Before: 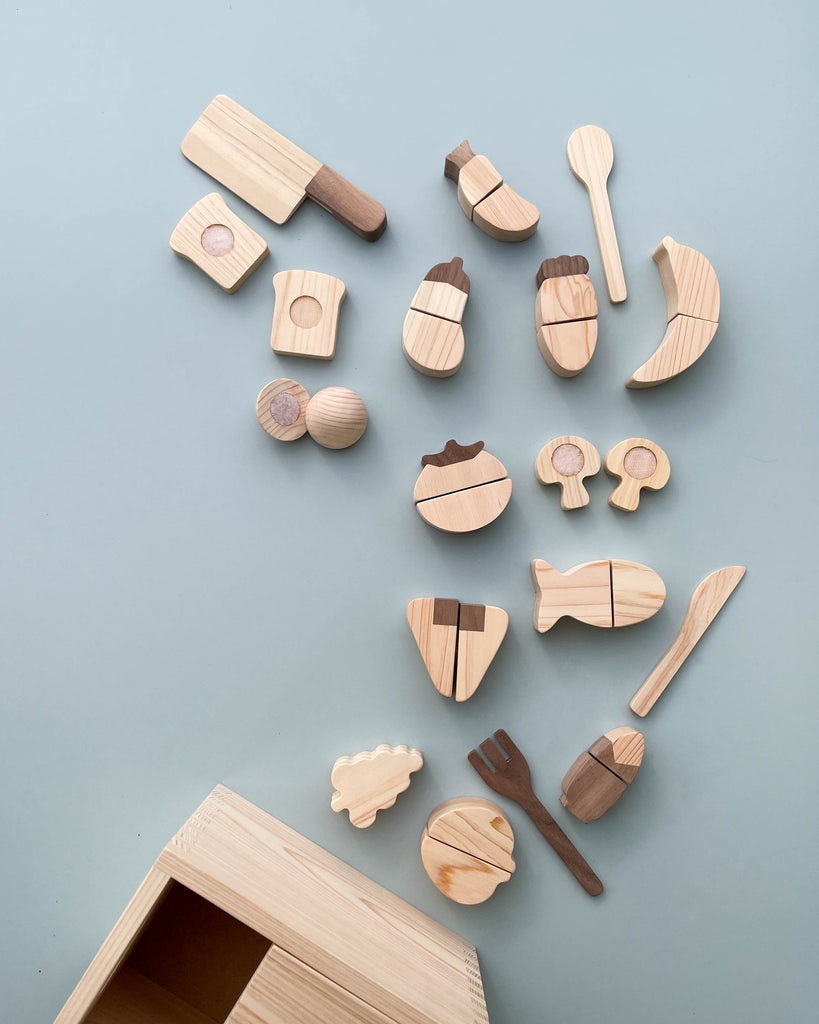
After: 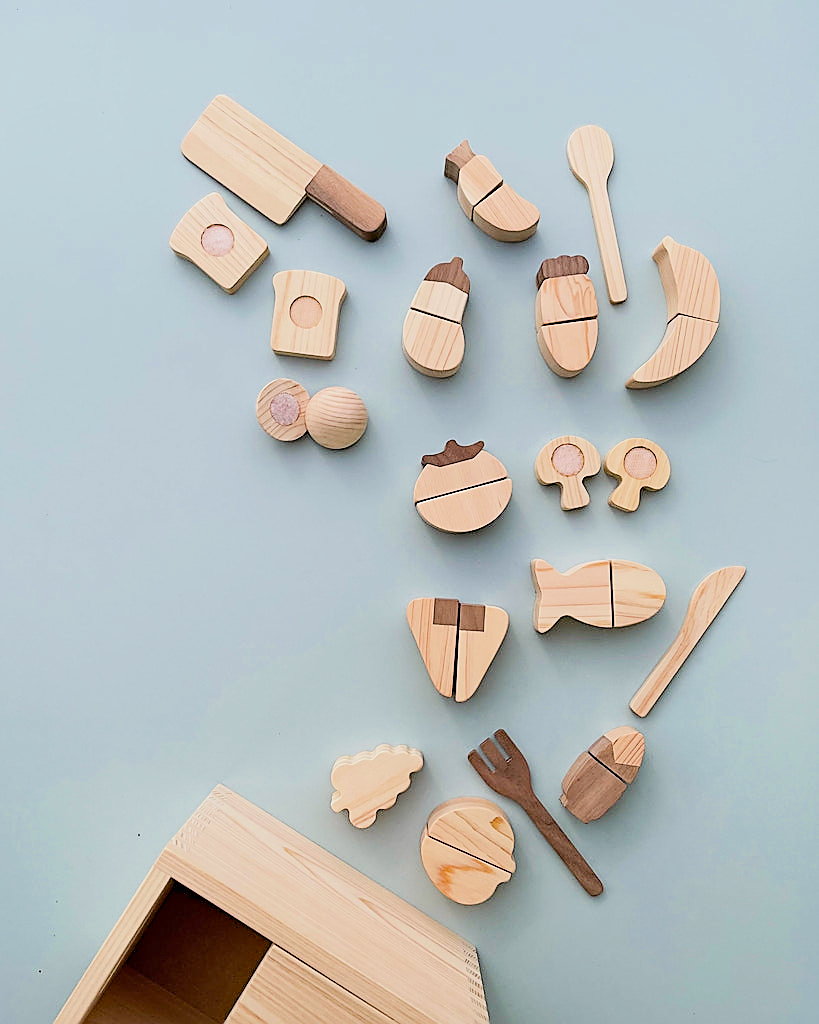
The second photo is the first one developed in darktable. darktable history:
sharpen: radius 1.428, amount 1.255, threshold 0.794
filmic rgb: black relative exposure -7.65 EV, white relative exposure 4.56 EV, threshold 5.98 EV, hardness 3.61, preserve chrominance max RGB, color science v6 (2022), contrast in shadows safe, contrast in highlights safe, enable highlight reconstruction true
exposure: black level correction 0, exposure 0.951 EV, compensate highlight preservation false
haze removal: compatibility mode true, adaptive false
